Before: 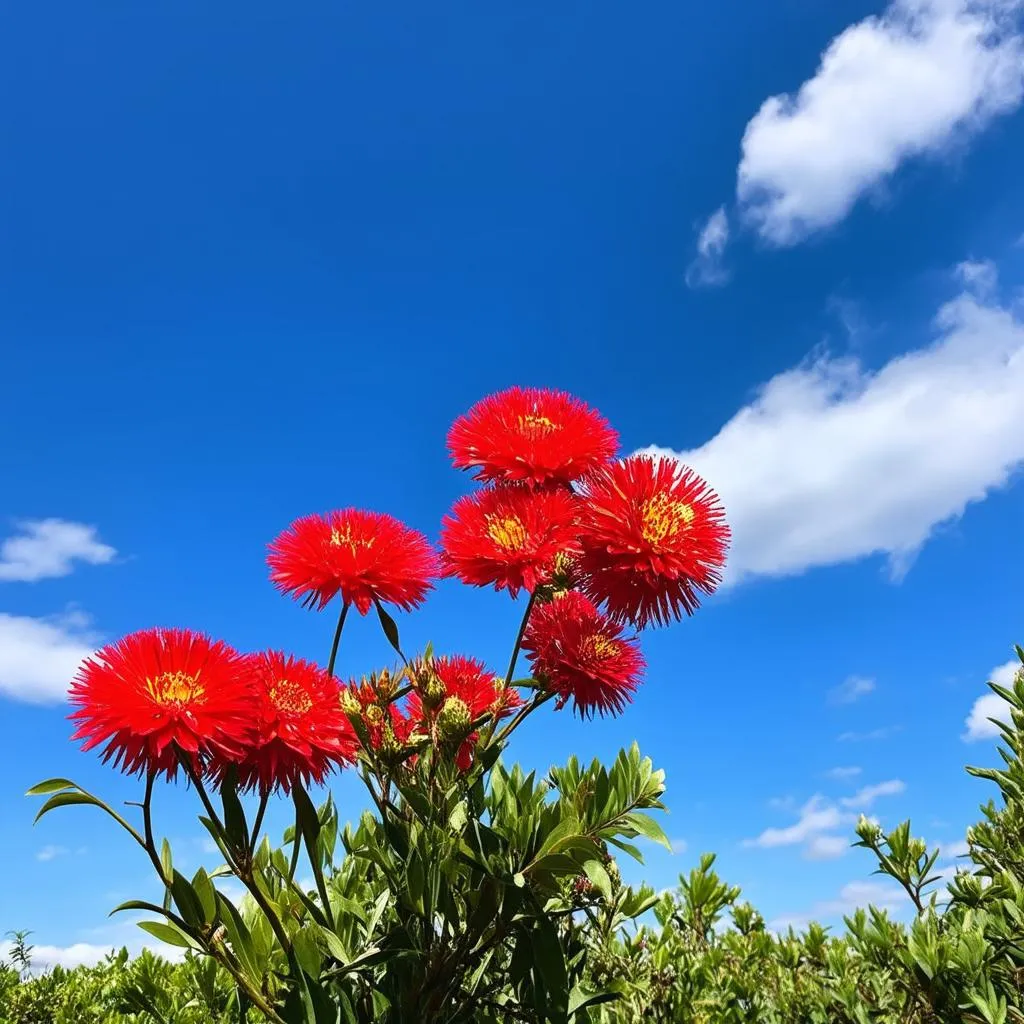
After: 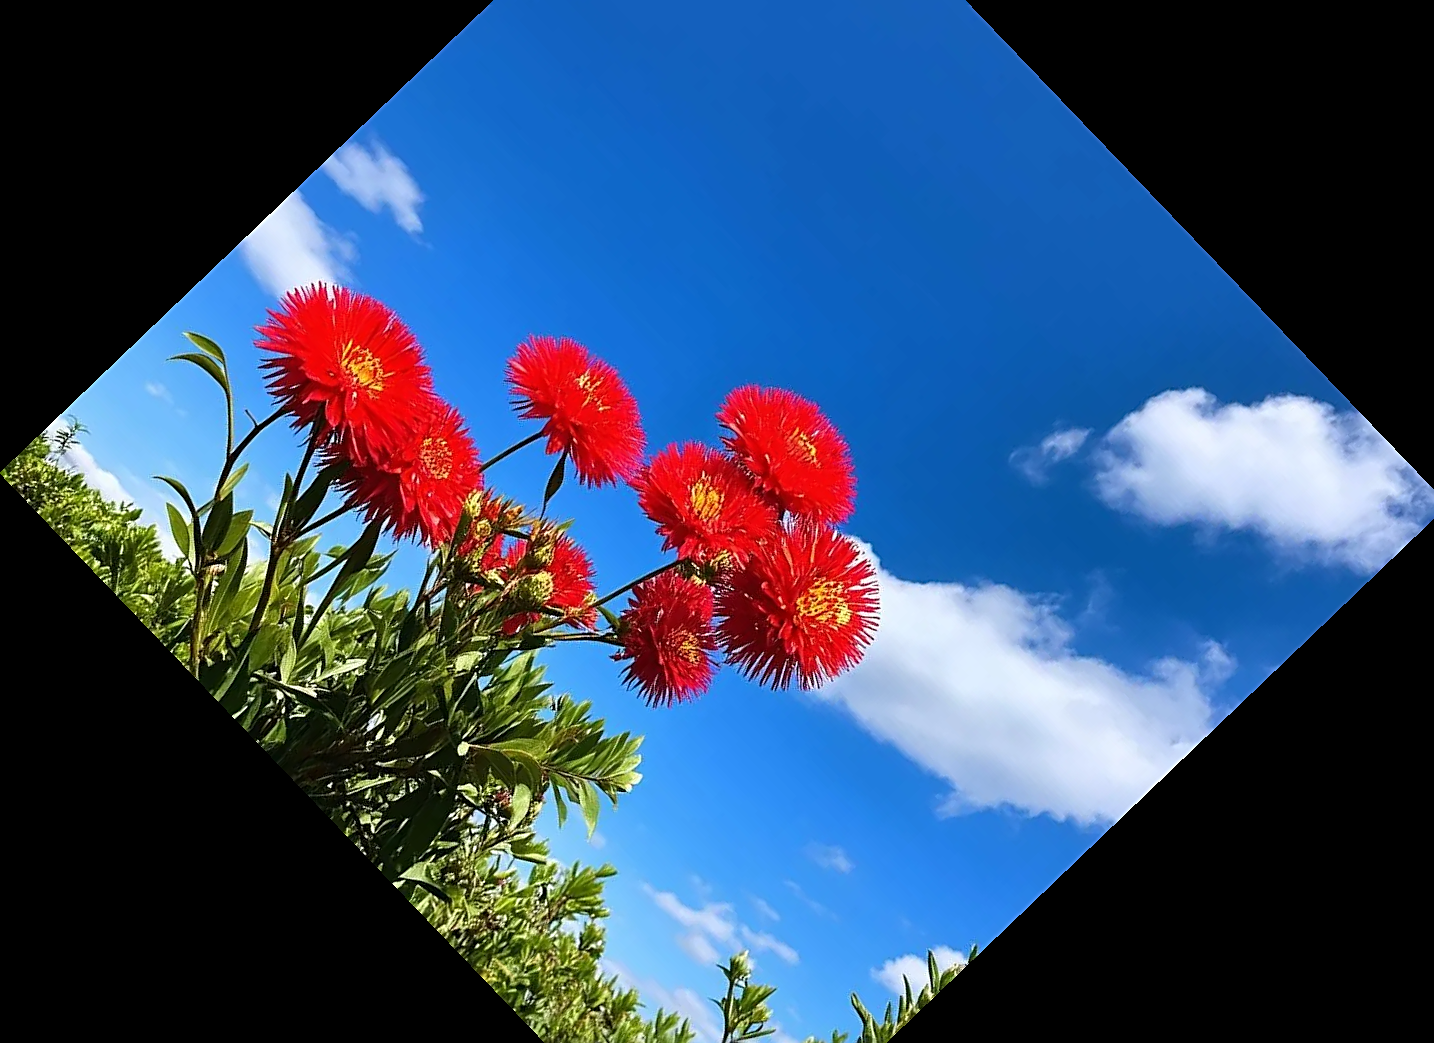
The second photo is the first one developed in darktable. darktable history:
crop and rotate: angle -46.26°, top 16.234%, right 0.912%, bottom 11.704%
sharpen: on, module defaults
